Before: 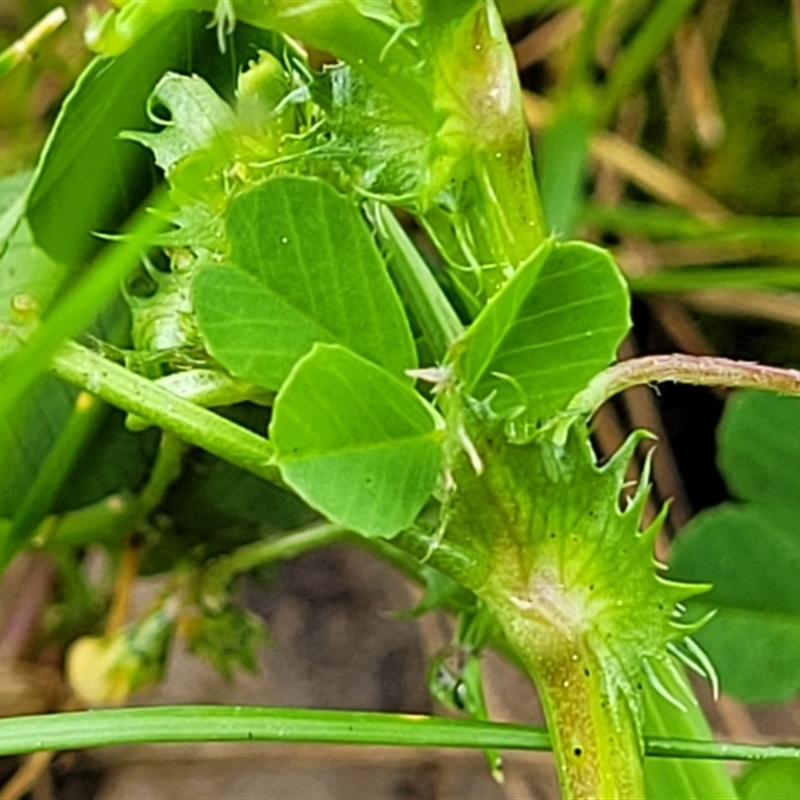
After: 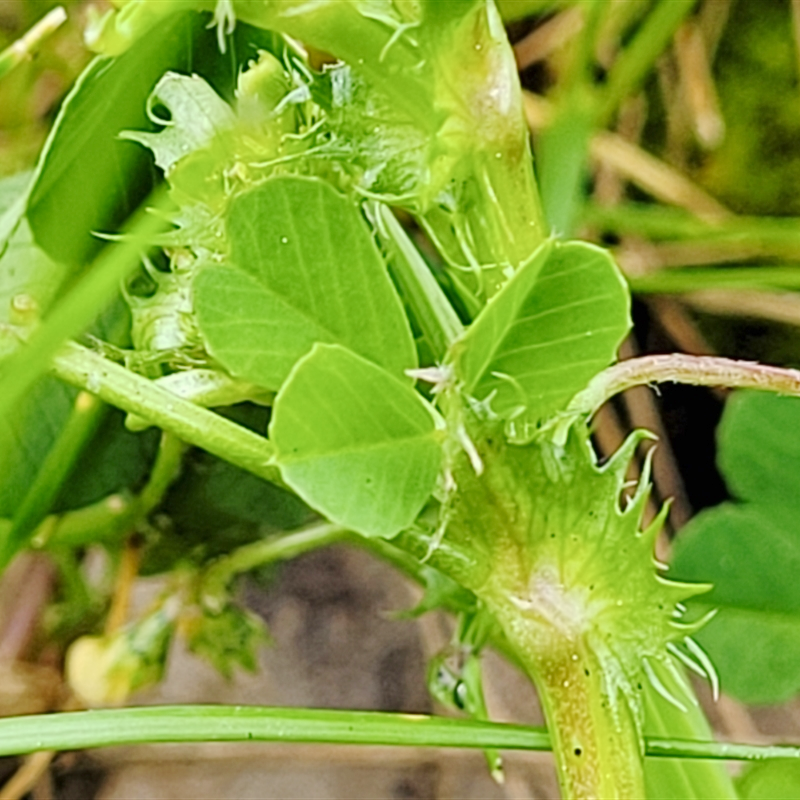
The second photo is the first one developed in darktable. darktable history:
shadows and highlights: shadows 36.28, highlights -26.66, soften with gaussian
base curve: curves: ch0 [(0, 0) (0.158, 0.273) (0.879, 0.895) (1, 1)], preserve colors none
